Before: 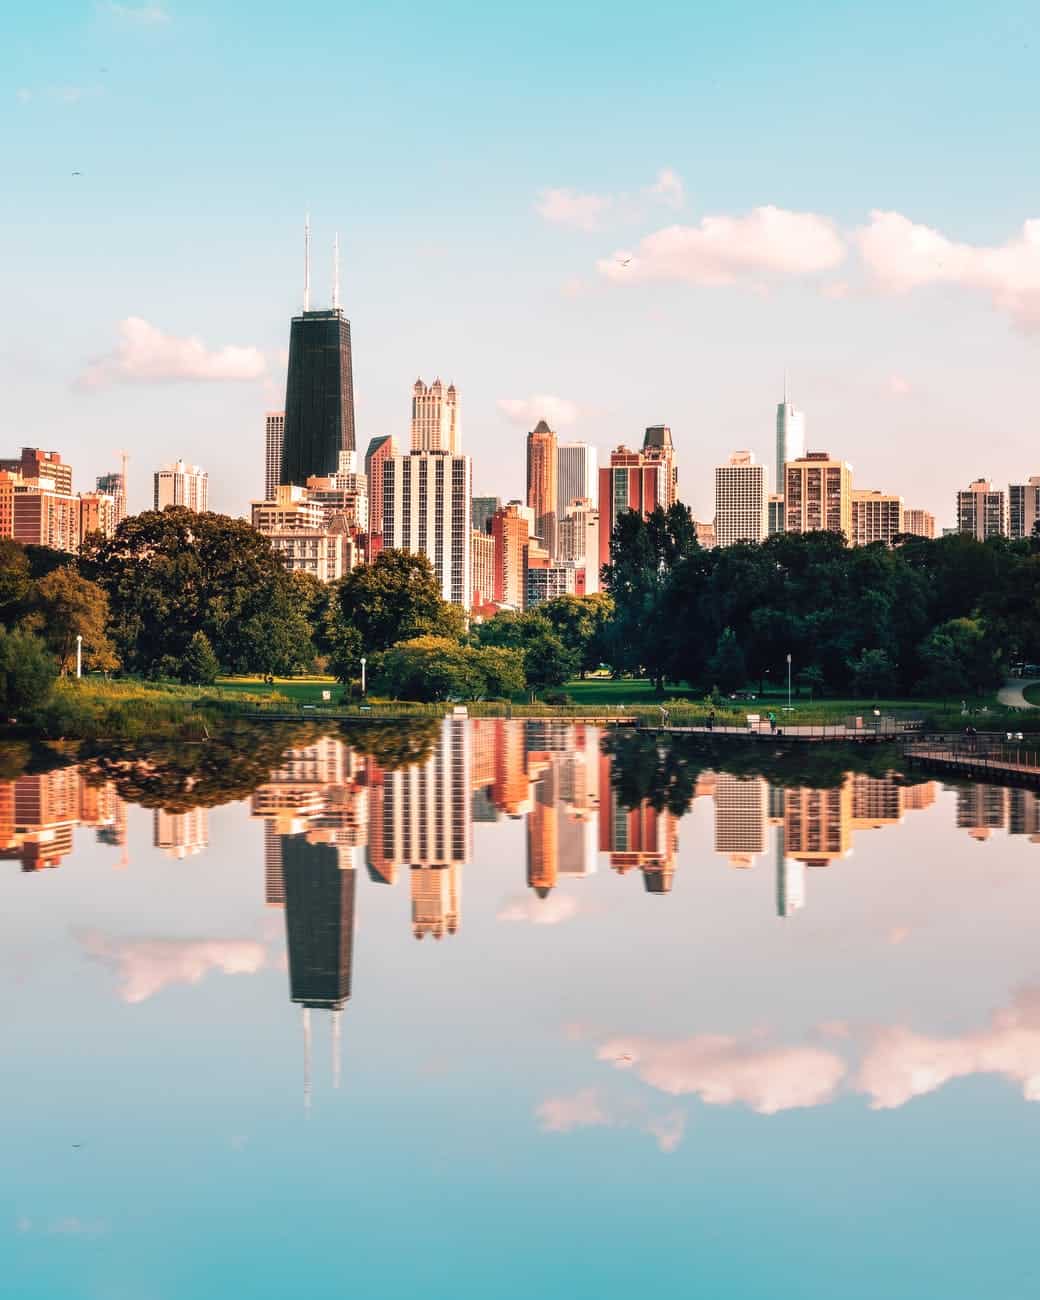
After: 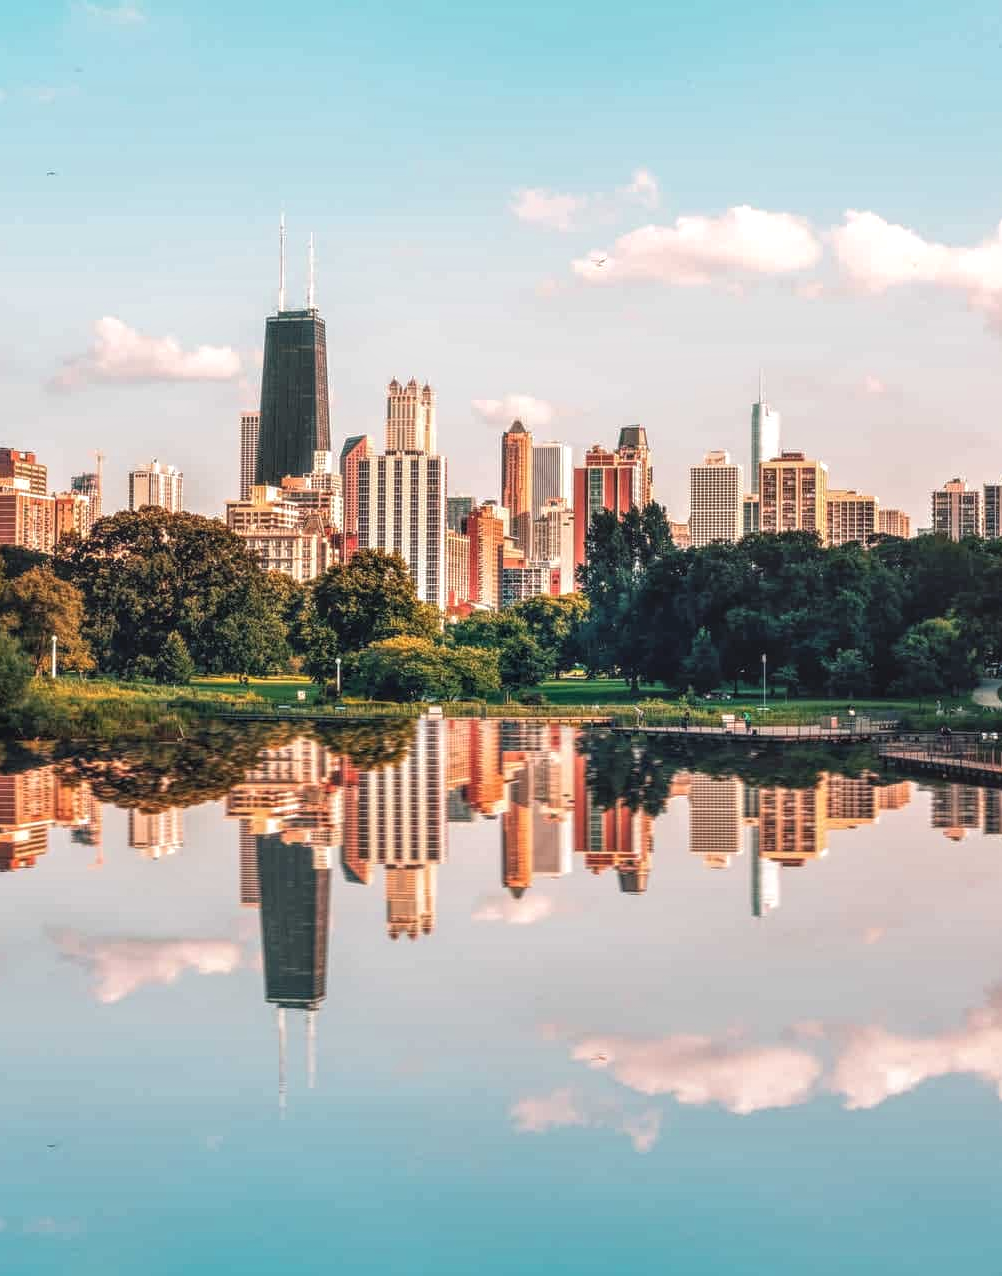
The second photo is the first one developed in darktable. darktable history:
crop and rotate: left 2.498%, right 1.14%, bottom 1.84%
local contrast: highlights 76%, shadows 55%, detail 176%, midtone range 0.21
